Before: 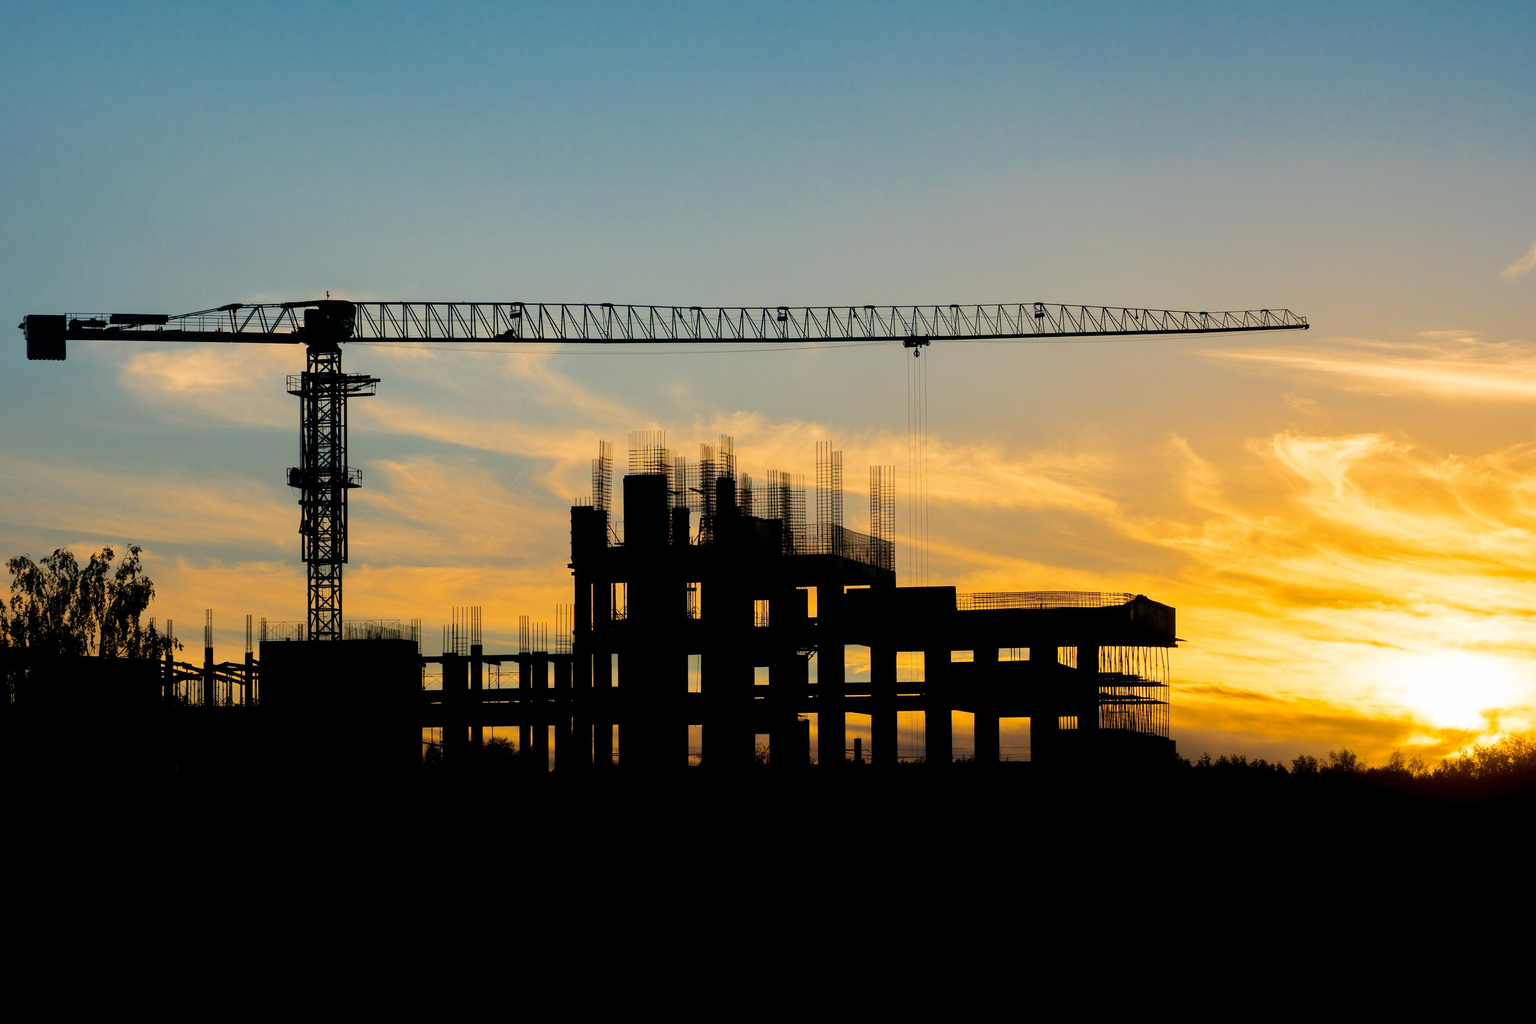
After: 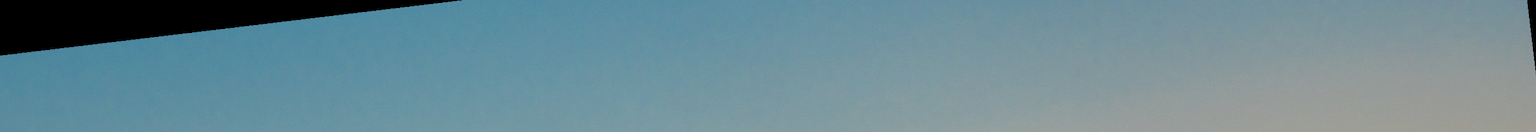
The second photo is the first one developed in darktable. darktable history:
crop and rotate: left 9.644%, top 9.491%, right 6.021%, bottom 80.509%
rotate and perspective: rotation -6.83°, automatic cropping off
